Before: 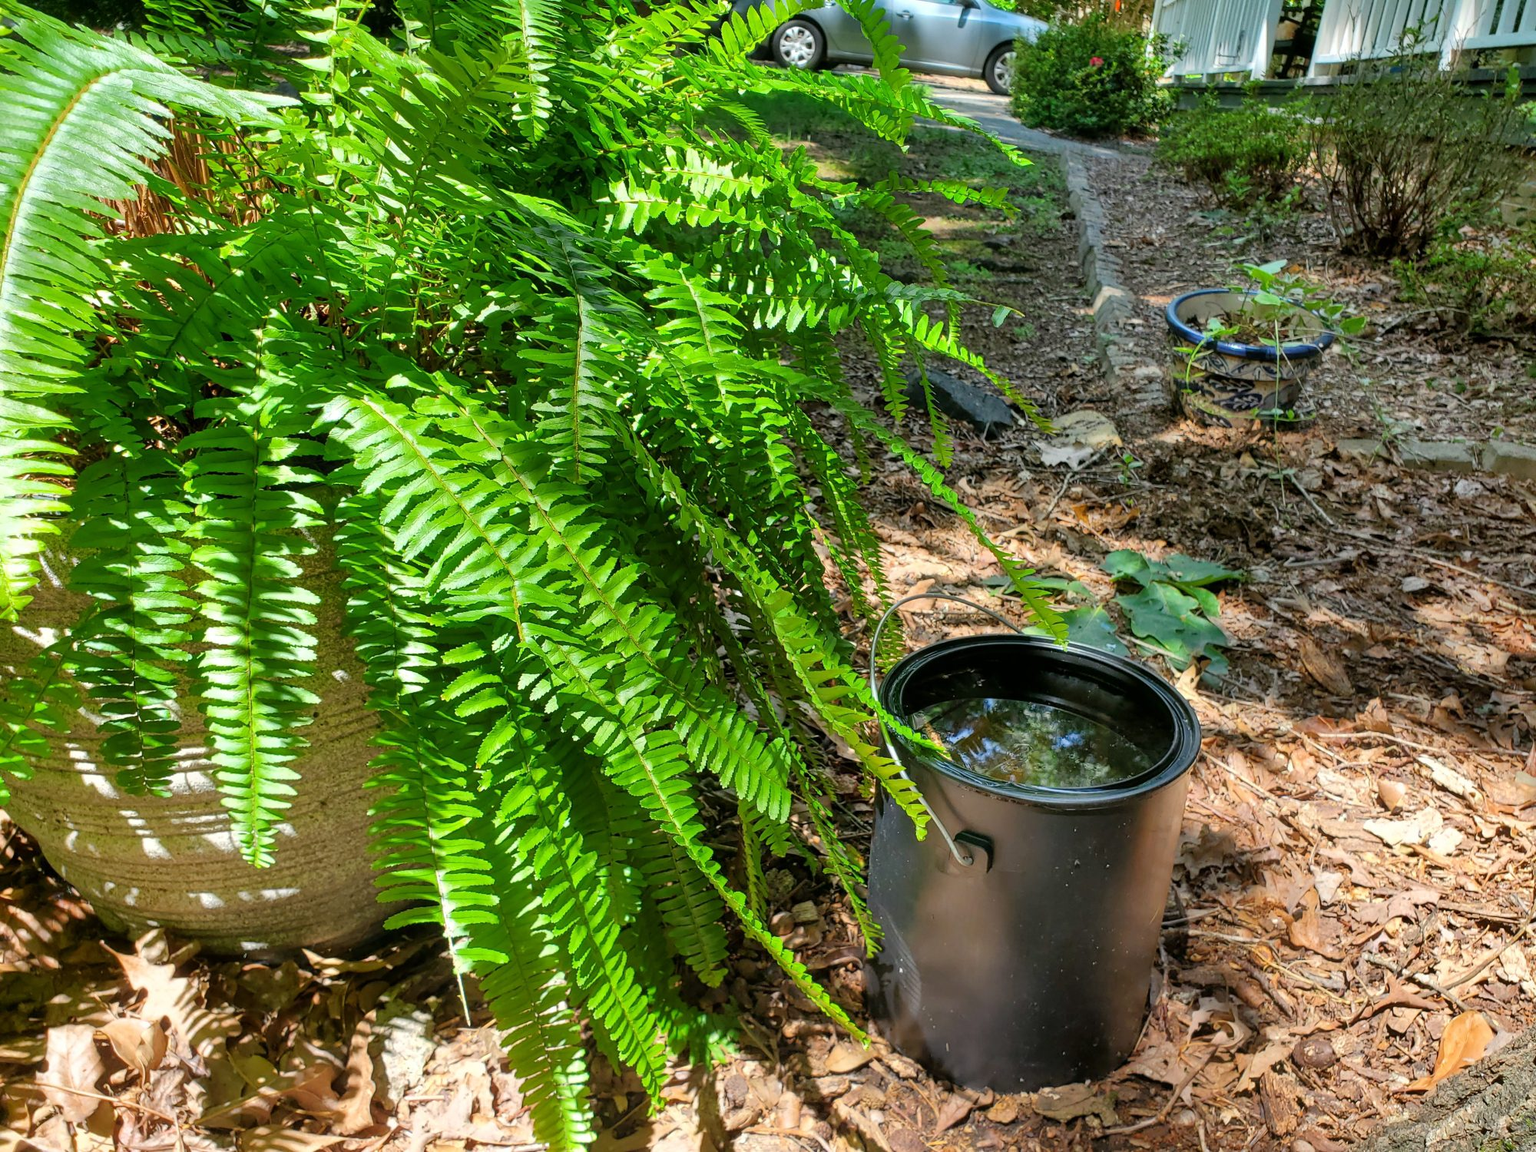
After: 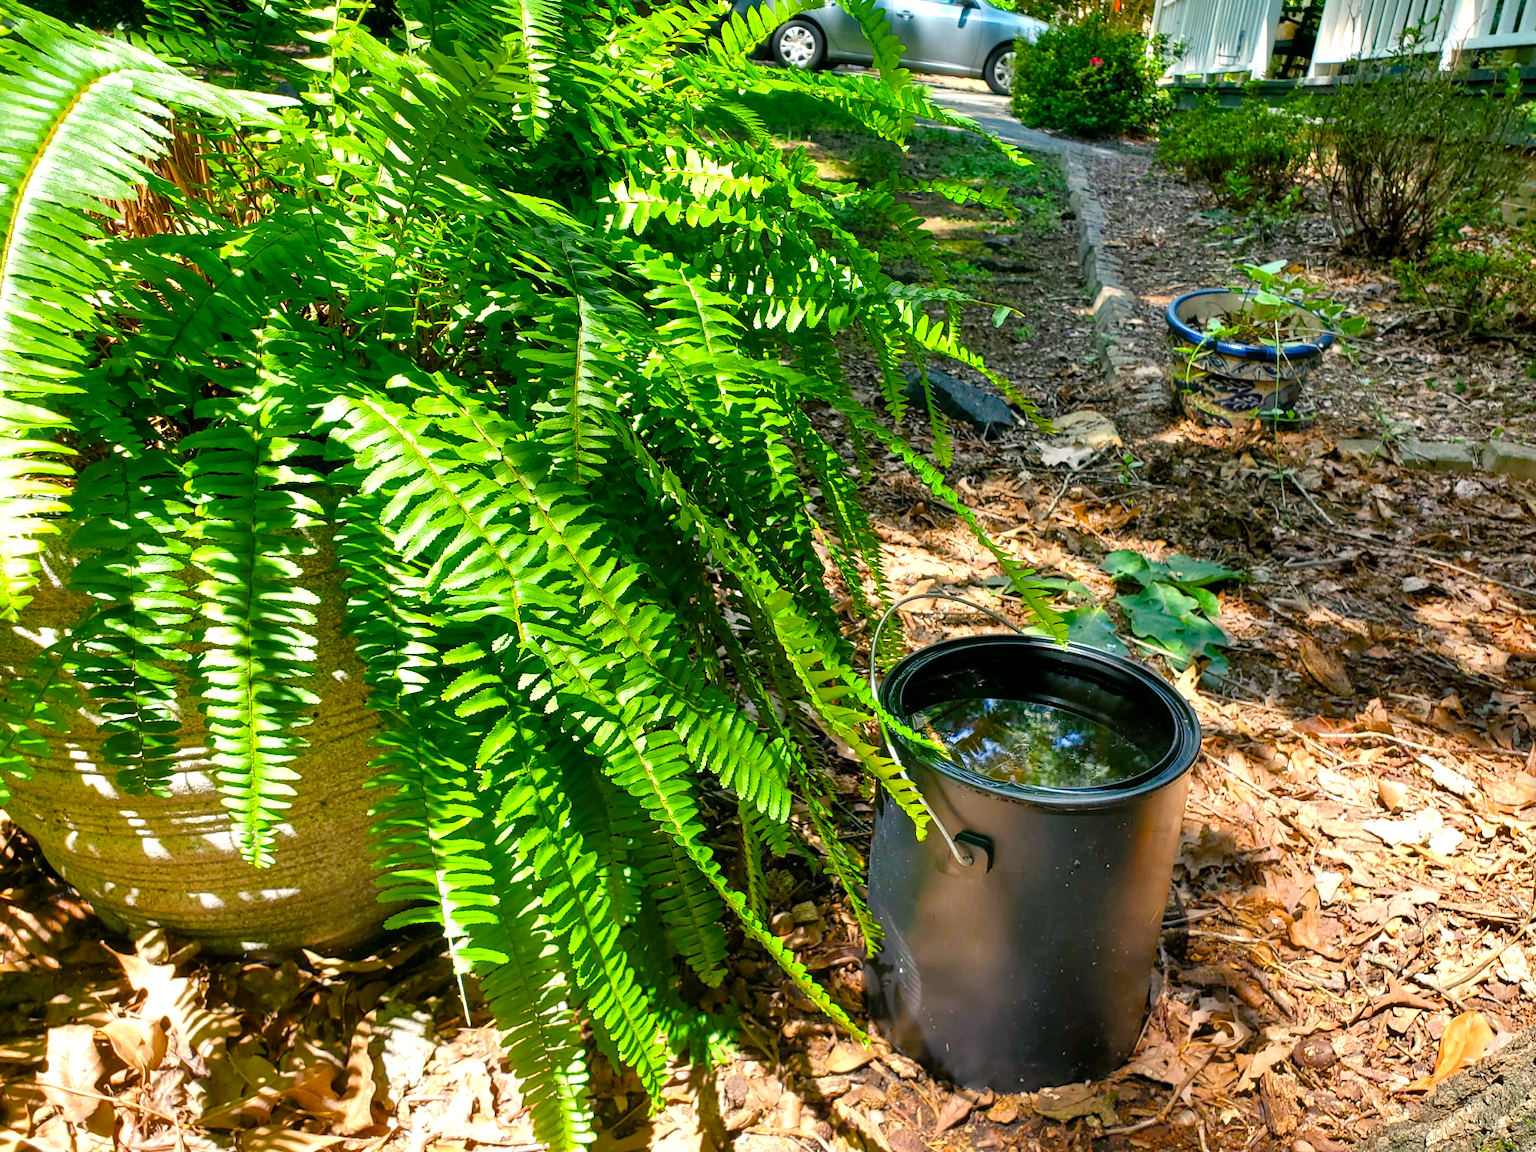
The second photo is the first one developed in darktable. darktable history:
color balance rgb: shadows lift › chroma 4.21%, shadows lift › hue 252.22°, highlights gain › chroma 1.36%, highlights gain › hue 50.24°, perceptual saturation grading › mid-tones 6.33%, perceptual saturation grading › shadows 72.44%, perceptual brilliance grading › highlights 11.59%, contrast 5.05%
white balance: red 1.009, blue 0.985
